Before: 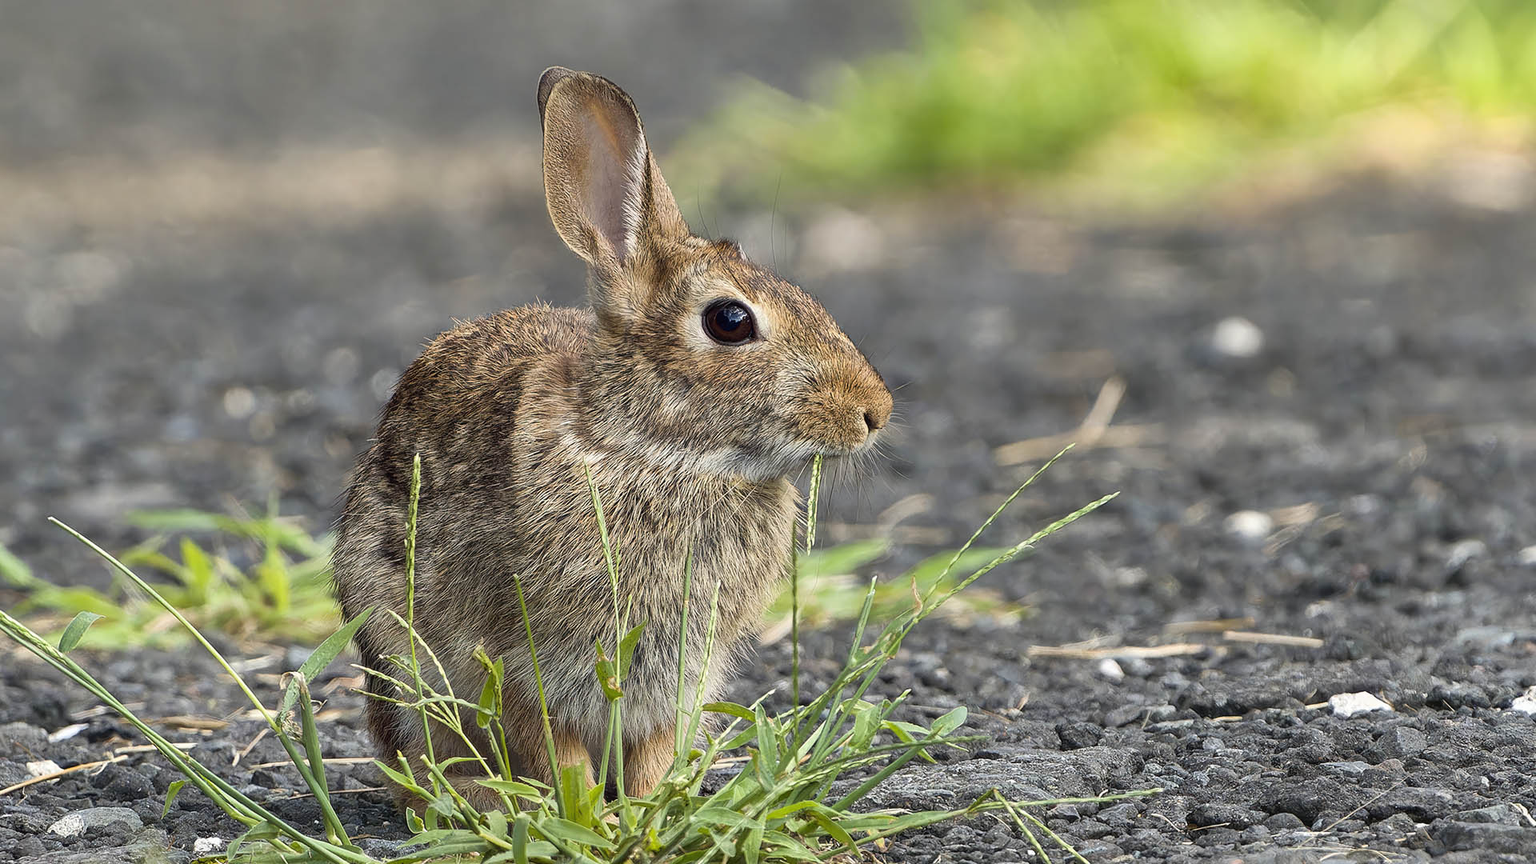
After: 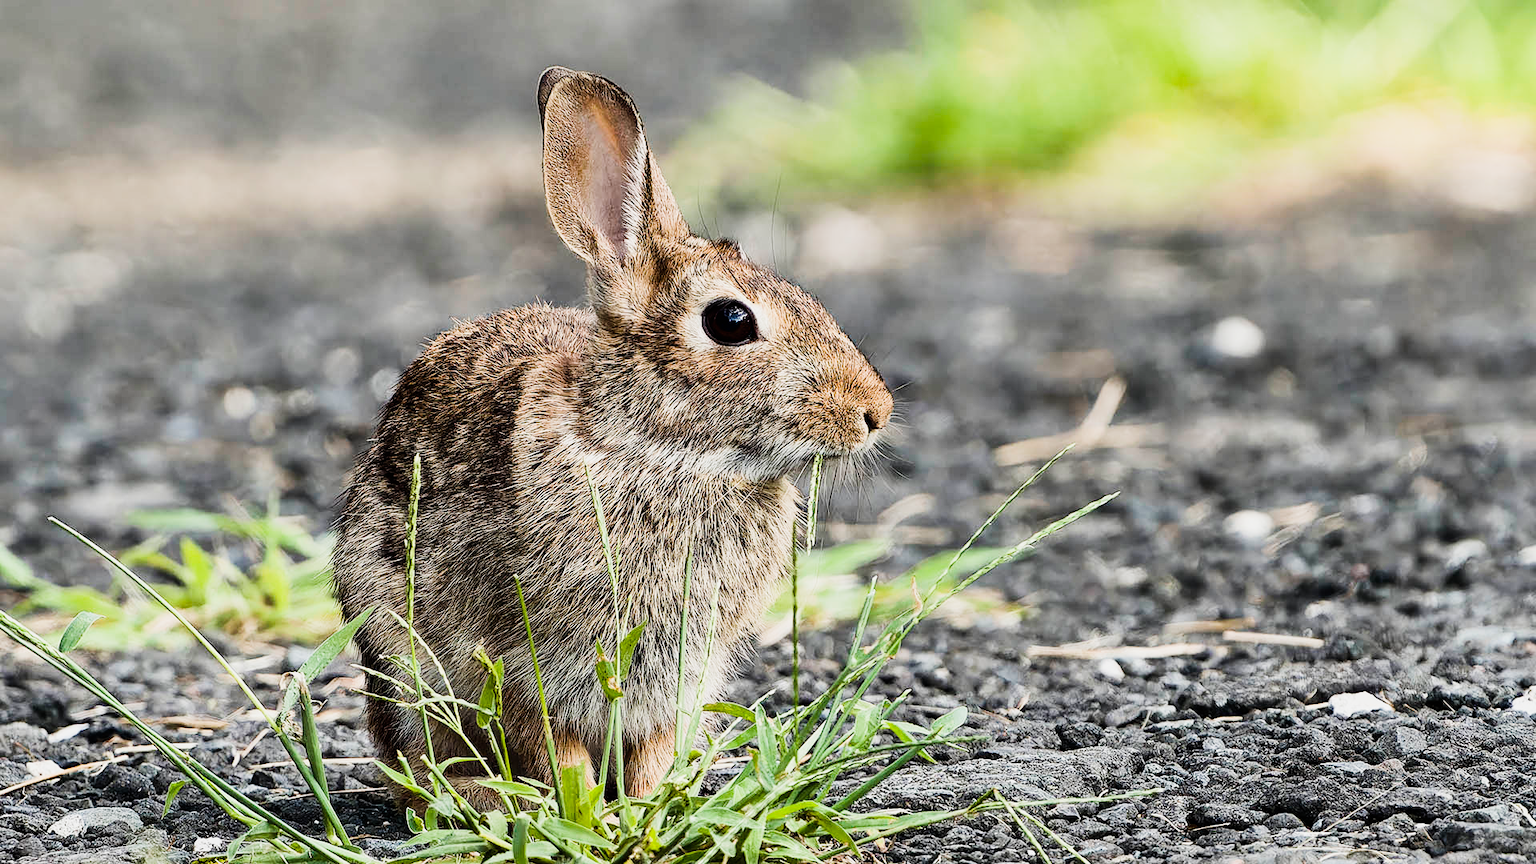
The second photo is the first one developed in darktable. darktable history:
tone equalizer: -8 EV -1.08 EV, -7 EV -1.01 EV, -6 EV -0.867 EV, -5 EV -0.578 EV, -3 EV 0.578 EV, -2 EV 0.867 EV, -1 EV 1.01 EV, +0 EV 1.08 EV, edges refinement/feathering 500, mask exposure compensation -1.57 EV, preserve details no
sigmoid: on, module defaults
